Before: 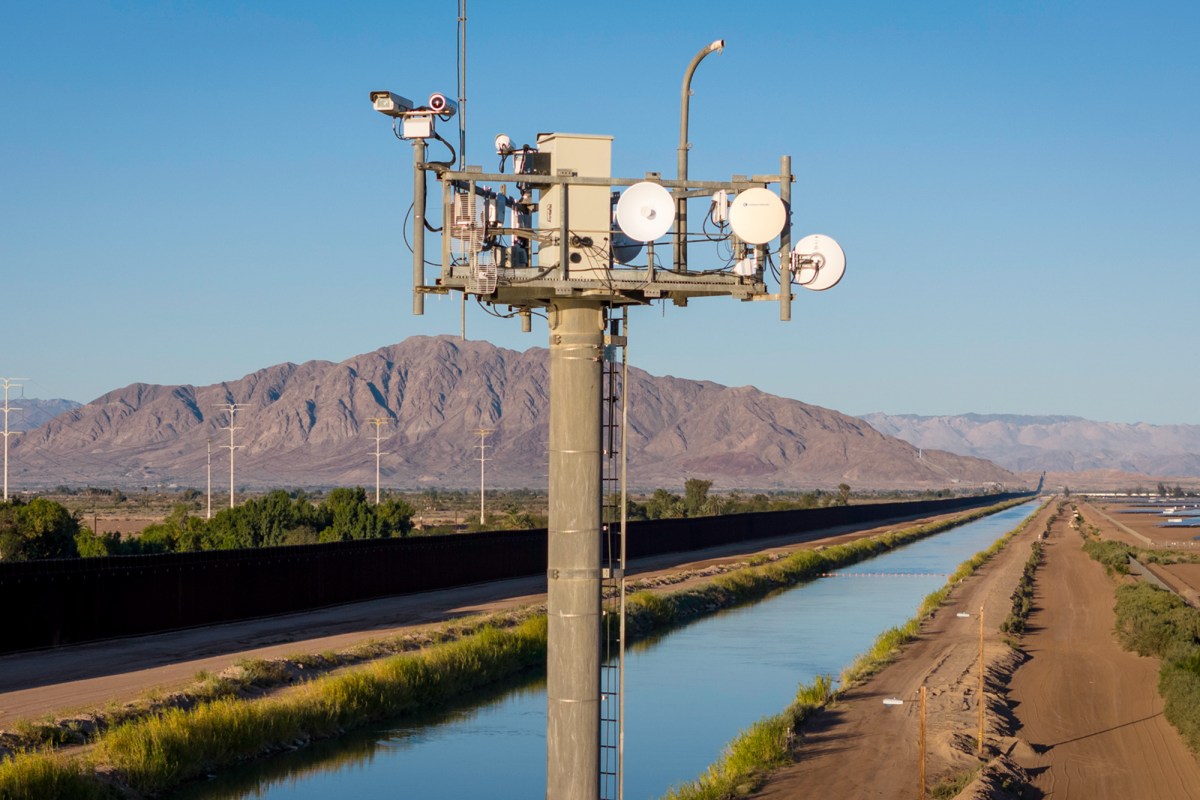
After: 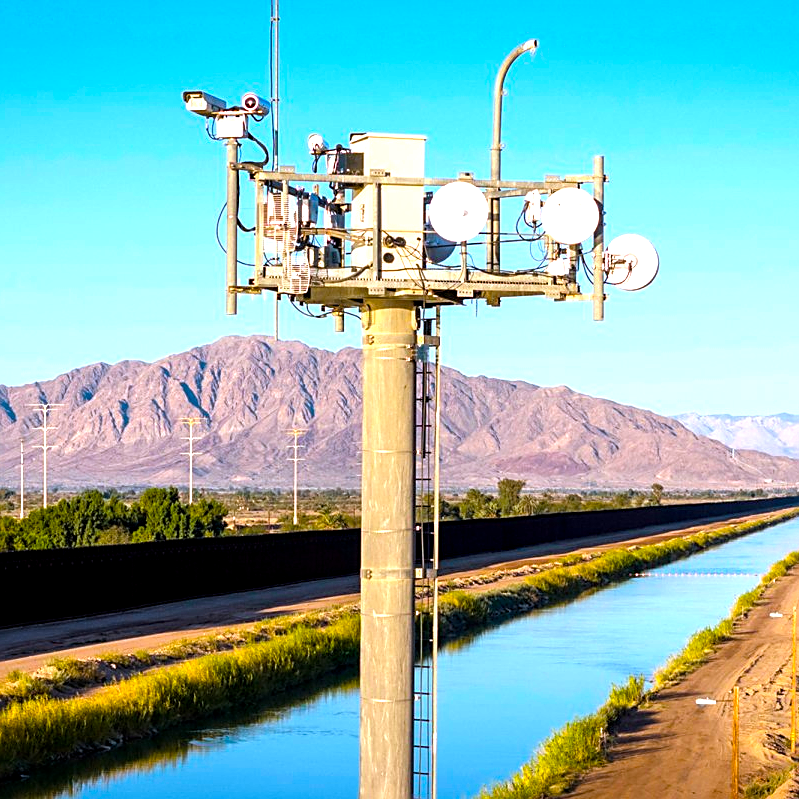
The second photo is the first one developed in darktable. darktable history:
sharpen: on, module defaults
color balance rgb: highlights gain › luminance 17.025%, highlights gain › chroma 2.912%, highlights gain › hue 260.48°, perceptual saturation grading › global saturation 39.008%, global vibrance 20%
crop and rotate: left 15.636%, right 17.698%
tone equalizer: -8 EV -0.402 EV, -7 EV -0.418 EV, -6 EV -0.364 EV, -5 EV -0.237 EV, -3 EV 0.245 EV, -2 EV 0.333 EV, -1 EV 0.364 EV, +0 EV 0.399 EV
local contrast: highlights 105%, shadows 100%, detail 119%, midtone range 0.2
exposure: black level correction 0.001, exposure 0.5 EV, compensate highlight preservation false
